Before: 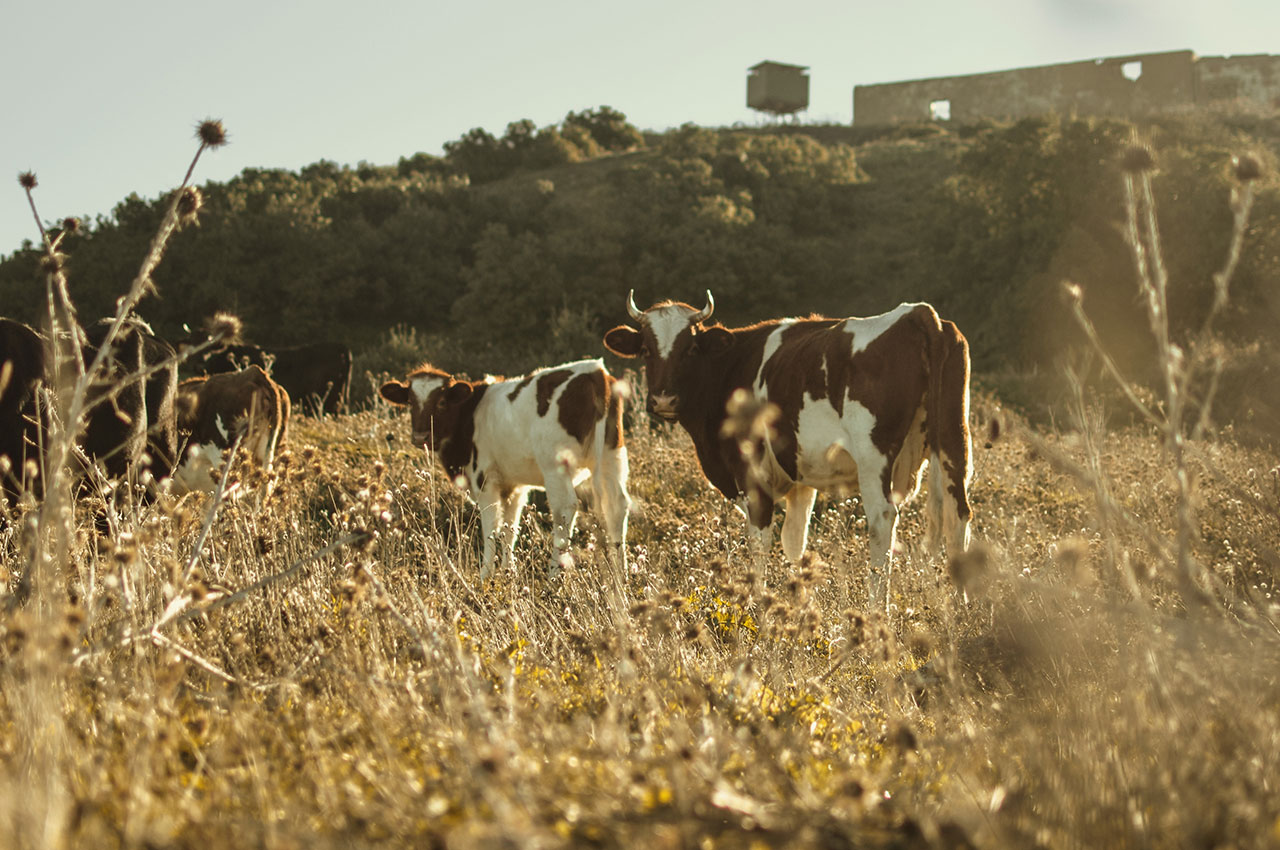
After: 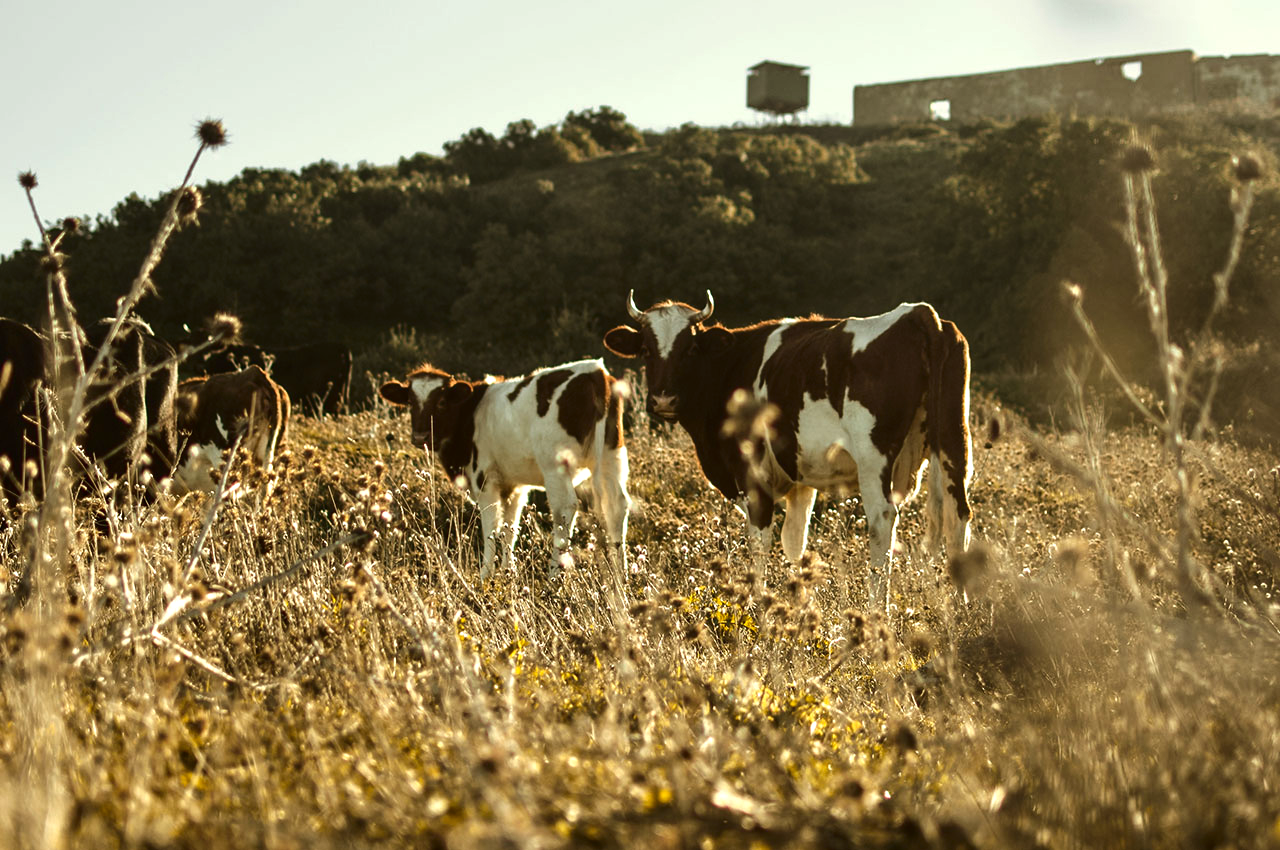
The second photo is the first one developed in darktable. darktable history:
contrast brightness saturation: contrast 0.07, brightness -0.13, saturation 0.06
tone equalizer: -8 EV -0.417 EV, -7 EV -0.389 EV, -6 EV -0.333 EV, -5 EV -0.222 EV, -3 EV 0.222 EV, -2 EV 0.333 EV, -1 EV 0.389 EV, +0 EV 0.417 EV, edges refinement/feathering 500, mask exposure compensation -1.25 EV, preserve details no
